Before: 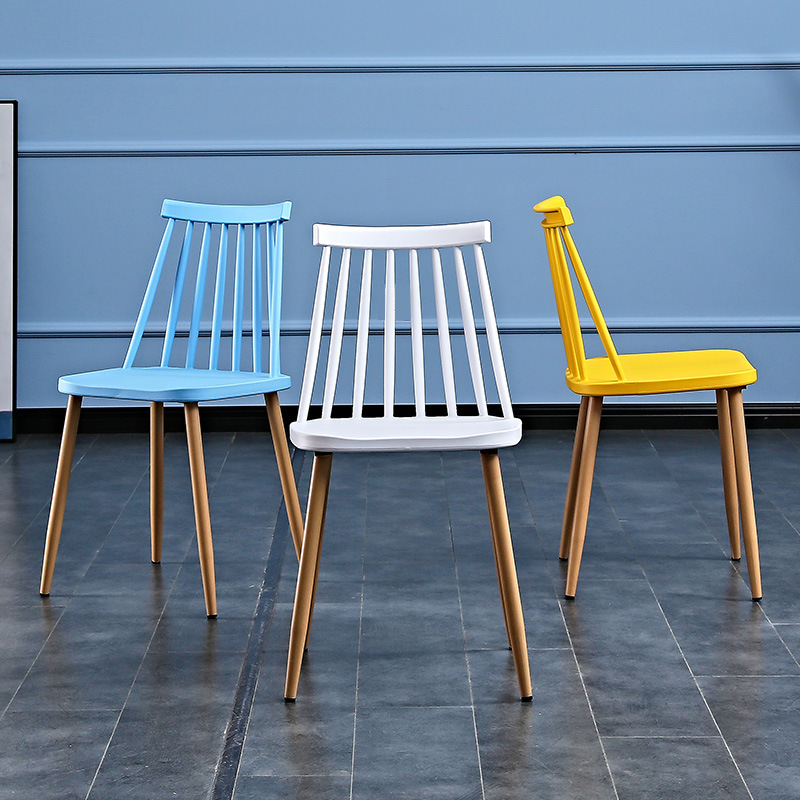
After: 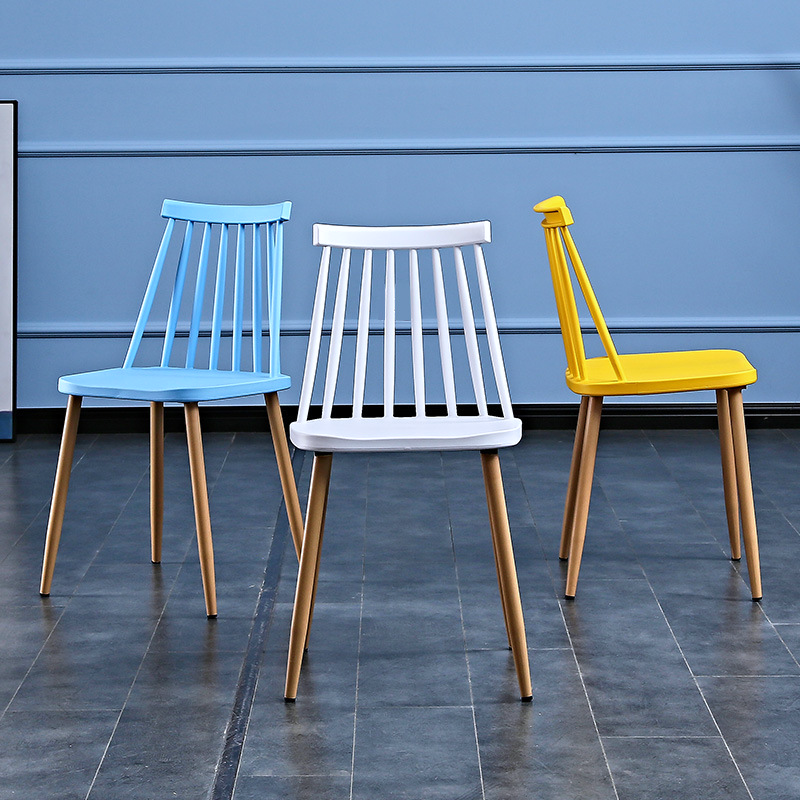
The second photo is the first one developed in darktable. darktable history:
exposure: compensate highlight preservation false
white balance: red 0.983, blue 1.036
